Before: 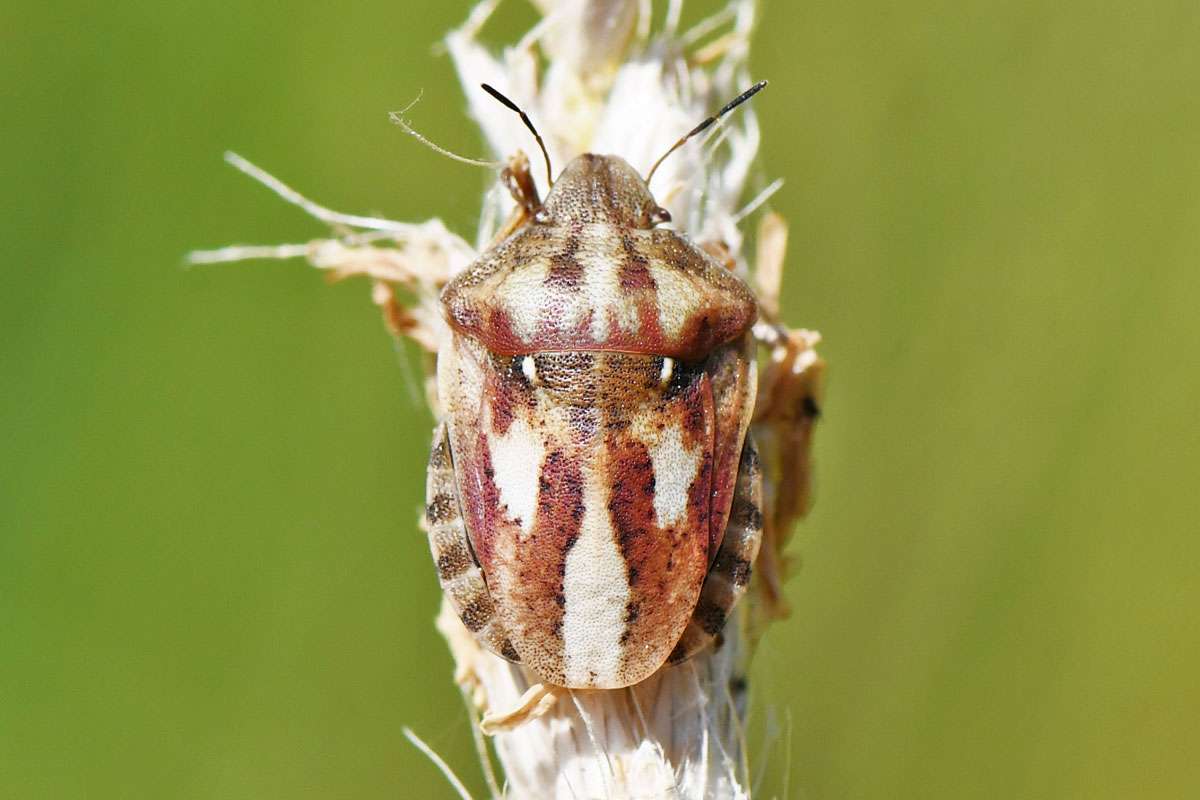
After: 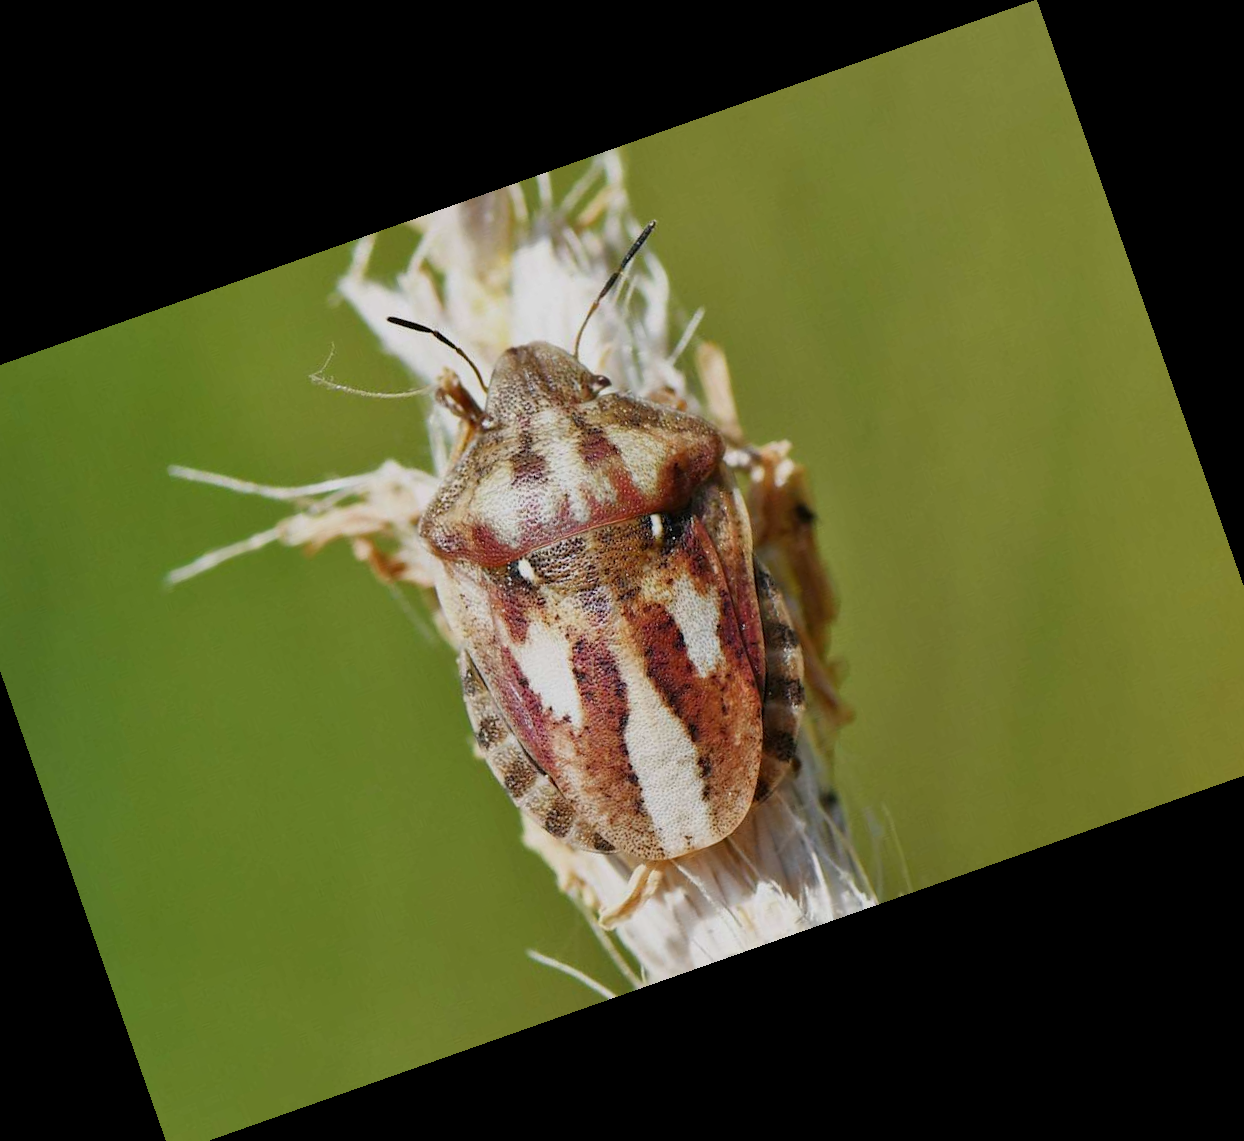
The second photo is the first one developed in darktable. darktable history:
exposure: exposure -0.492 EV, compensate highlight preservation false
crop and rotate: angle 19.43°, left 6.812%, right 4.125%, bottom 1.087%
